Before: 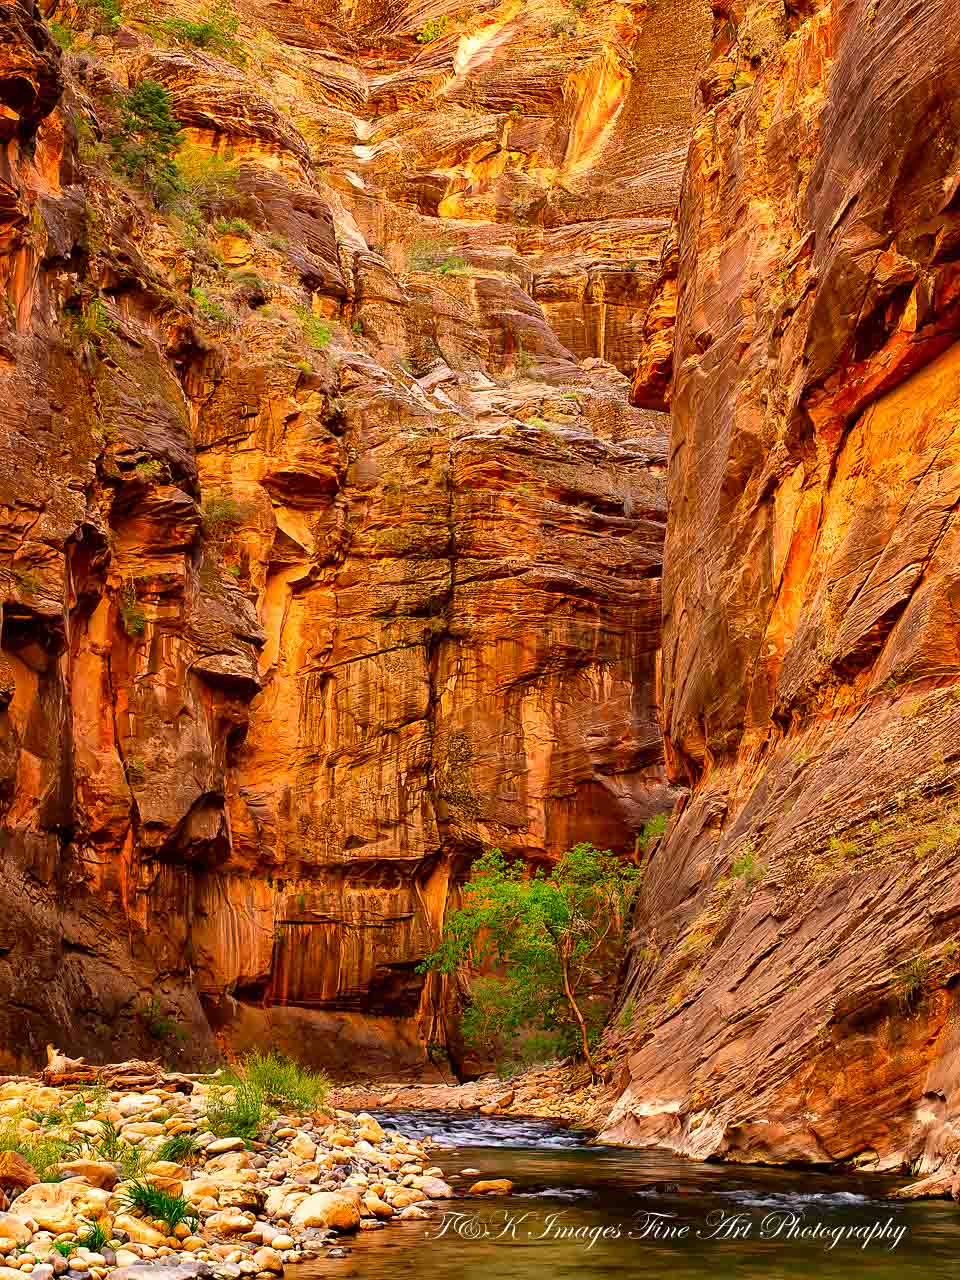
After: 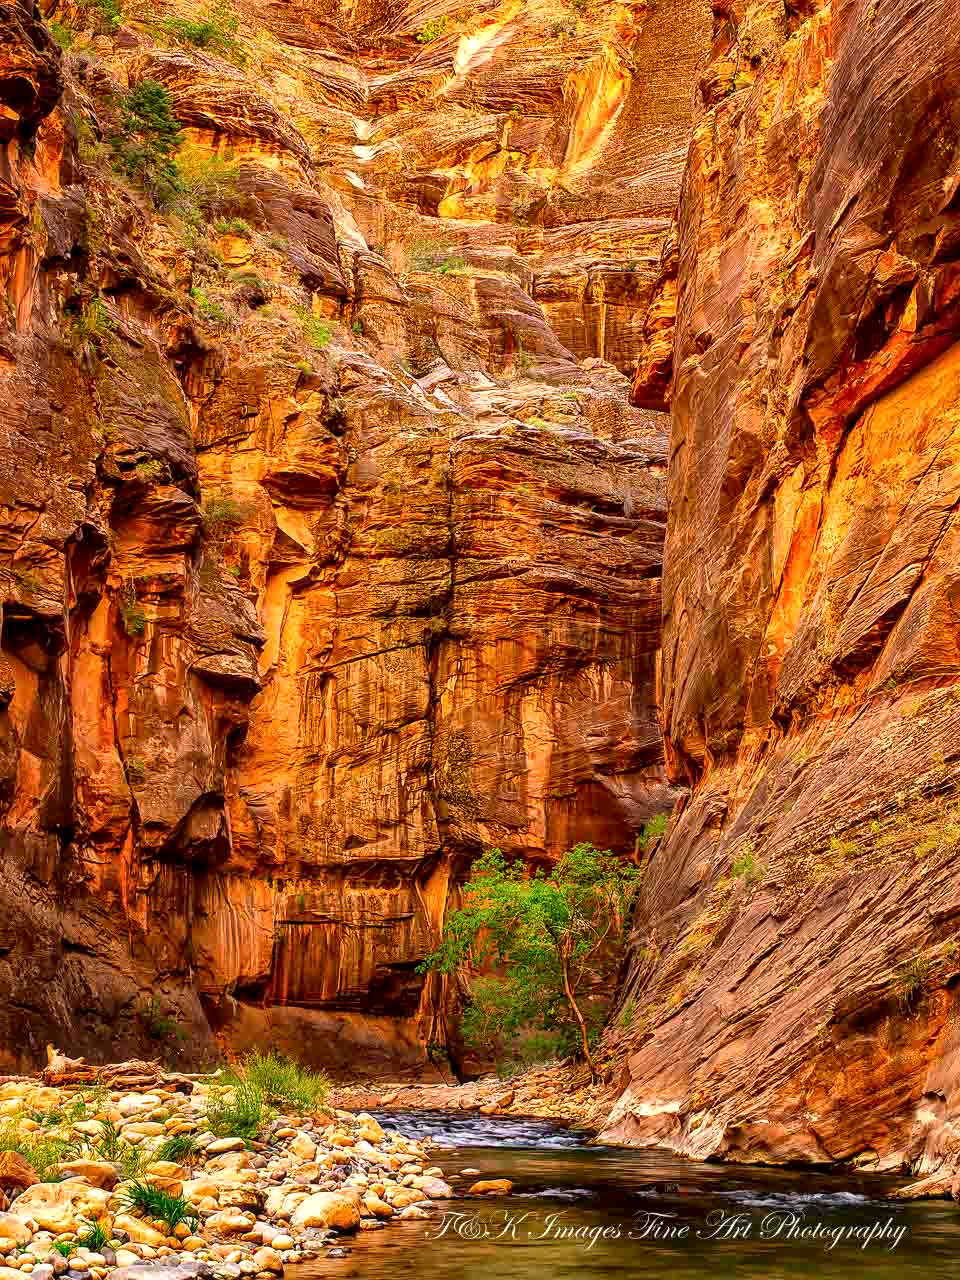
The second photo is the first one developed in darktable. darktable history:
local contrast: on, module defaults
exposure: exposure 0.081 EV, compensate highlight preservation false
